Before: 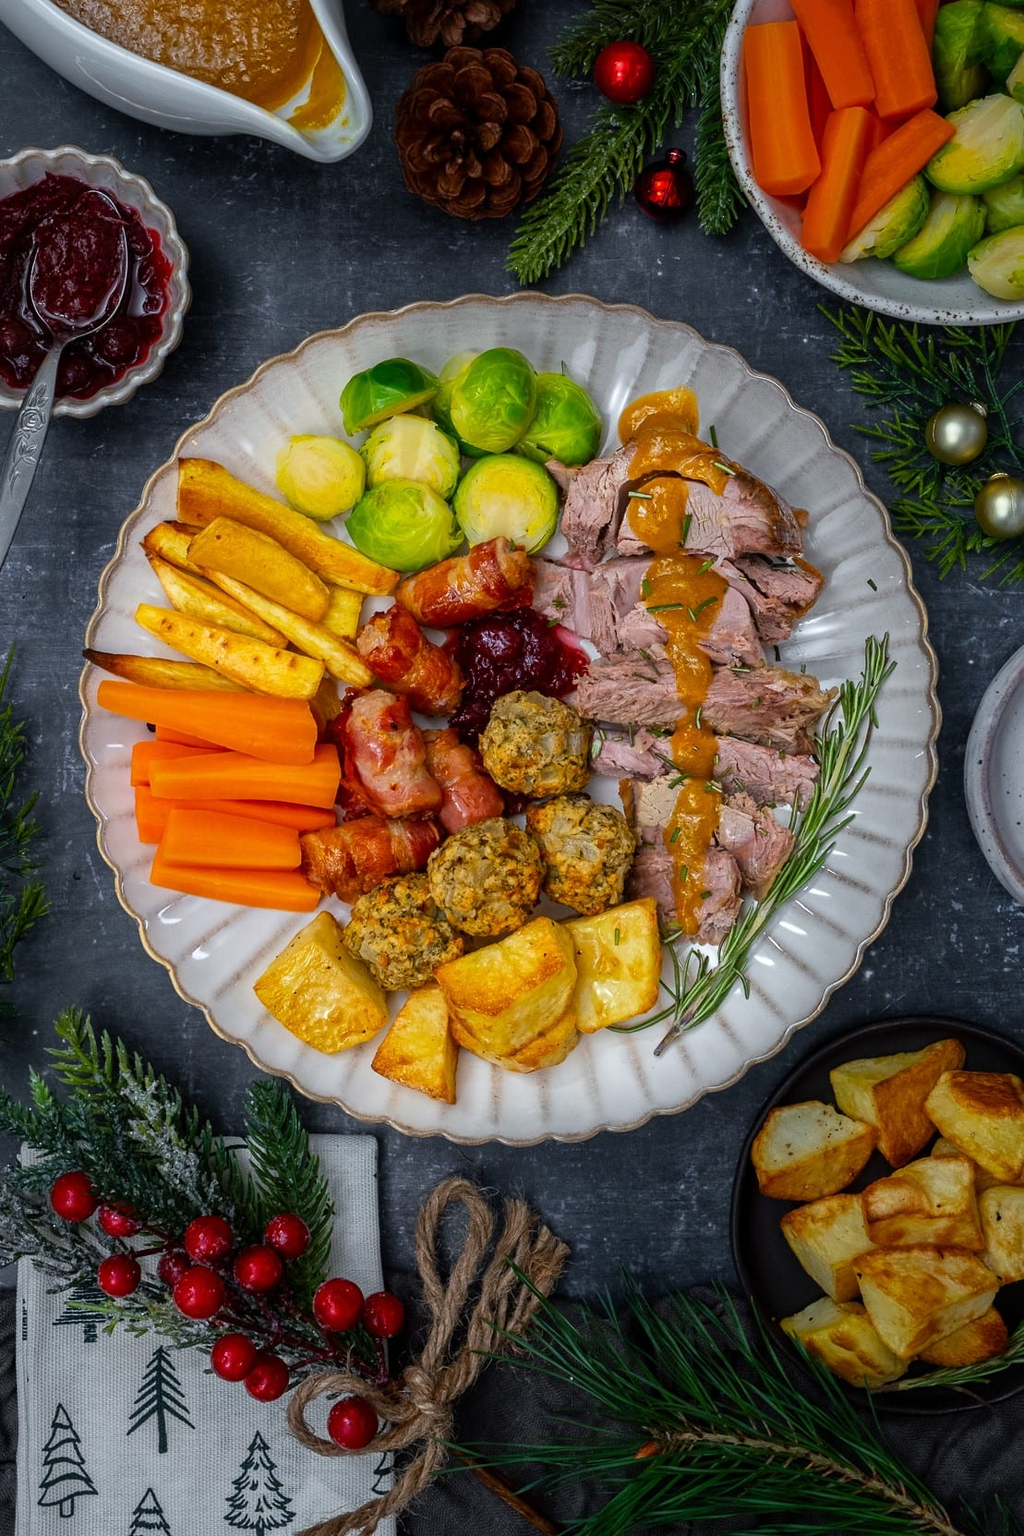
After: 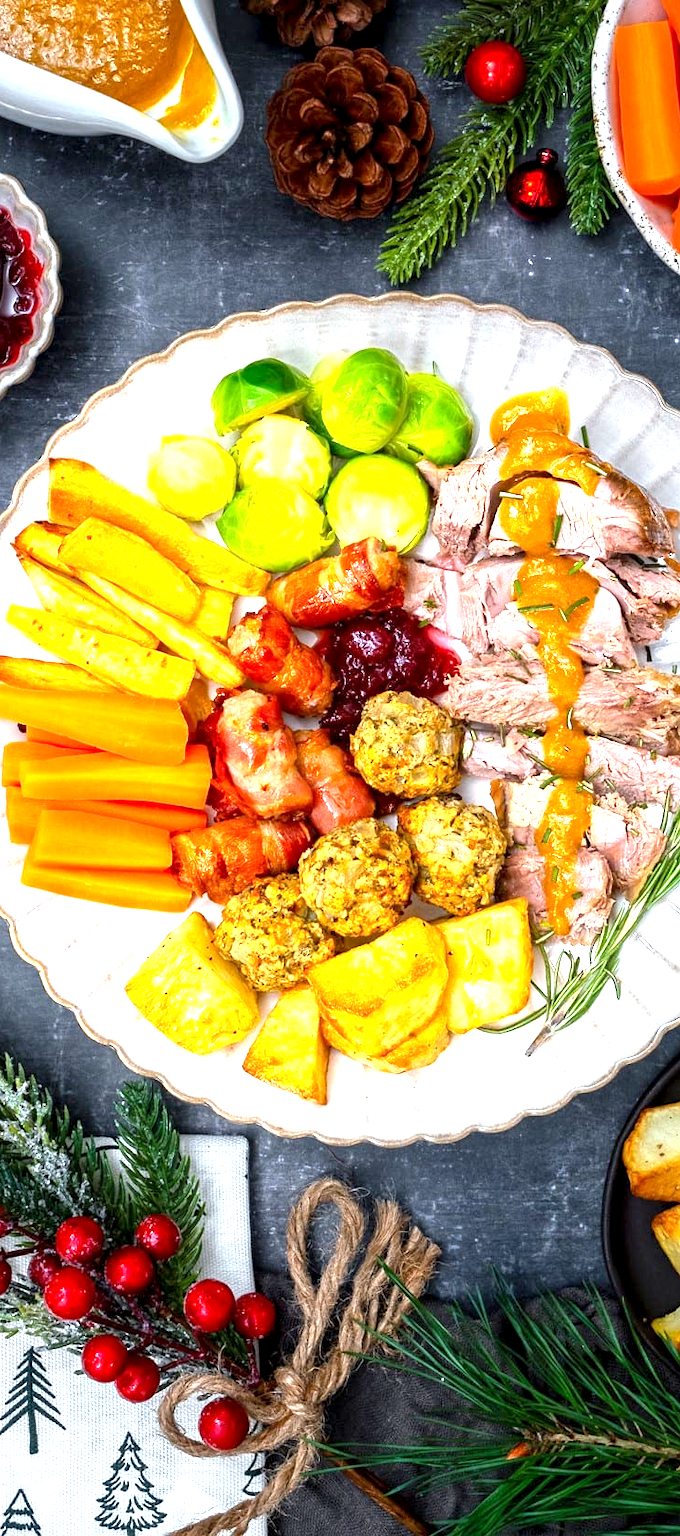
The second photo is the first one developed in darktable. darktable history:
crop and rotate: left 12.642%, right 20.924%
exposure: black level correction 0.001, exposure 1.84 EV, compensate highlight preservation false
